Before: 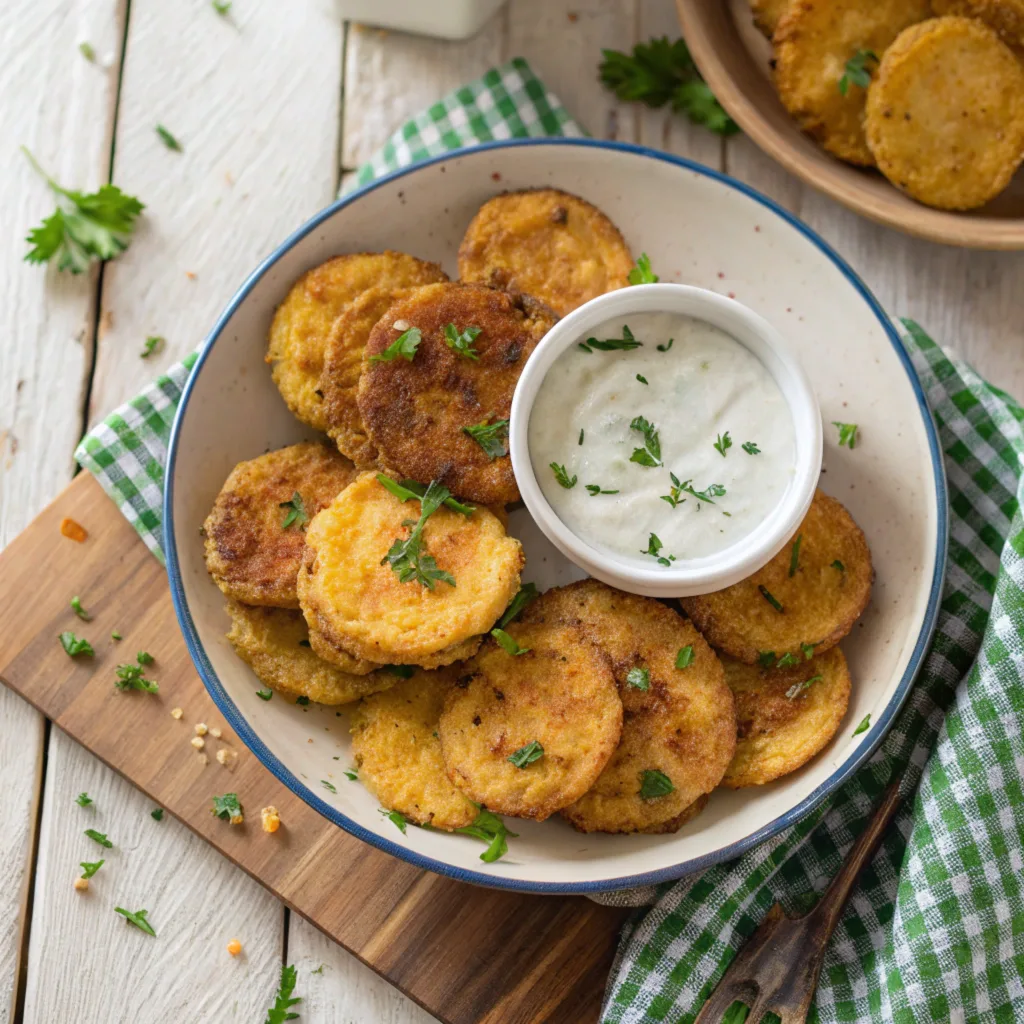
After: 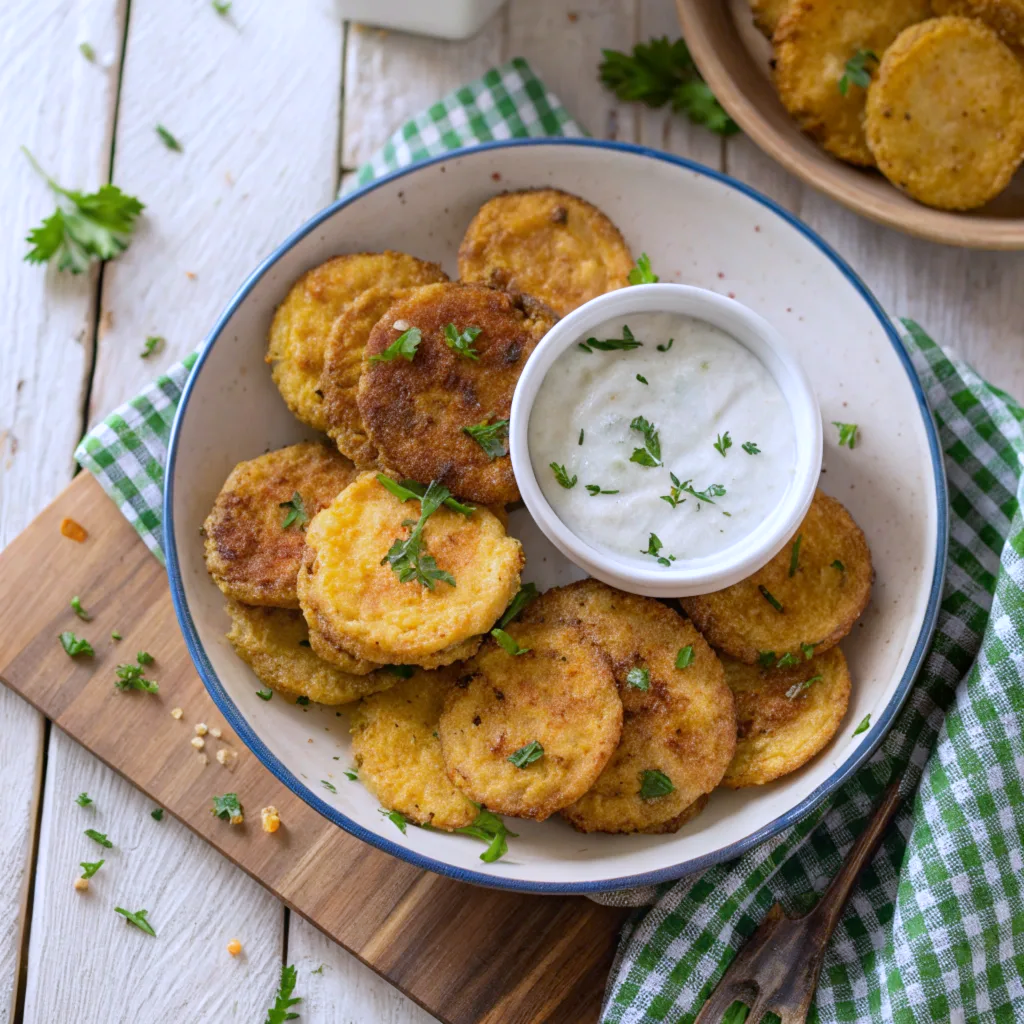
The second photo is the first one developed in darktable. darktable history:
exposure: black level correction 0.001, compensate highlight preservation false
white balance: red 0.967, blue 1.119, emerald 0.756
